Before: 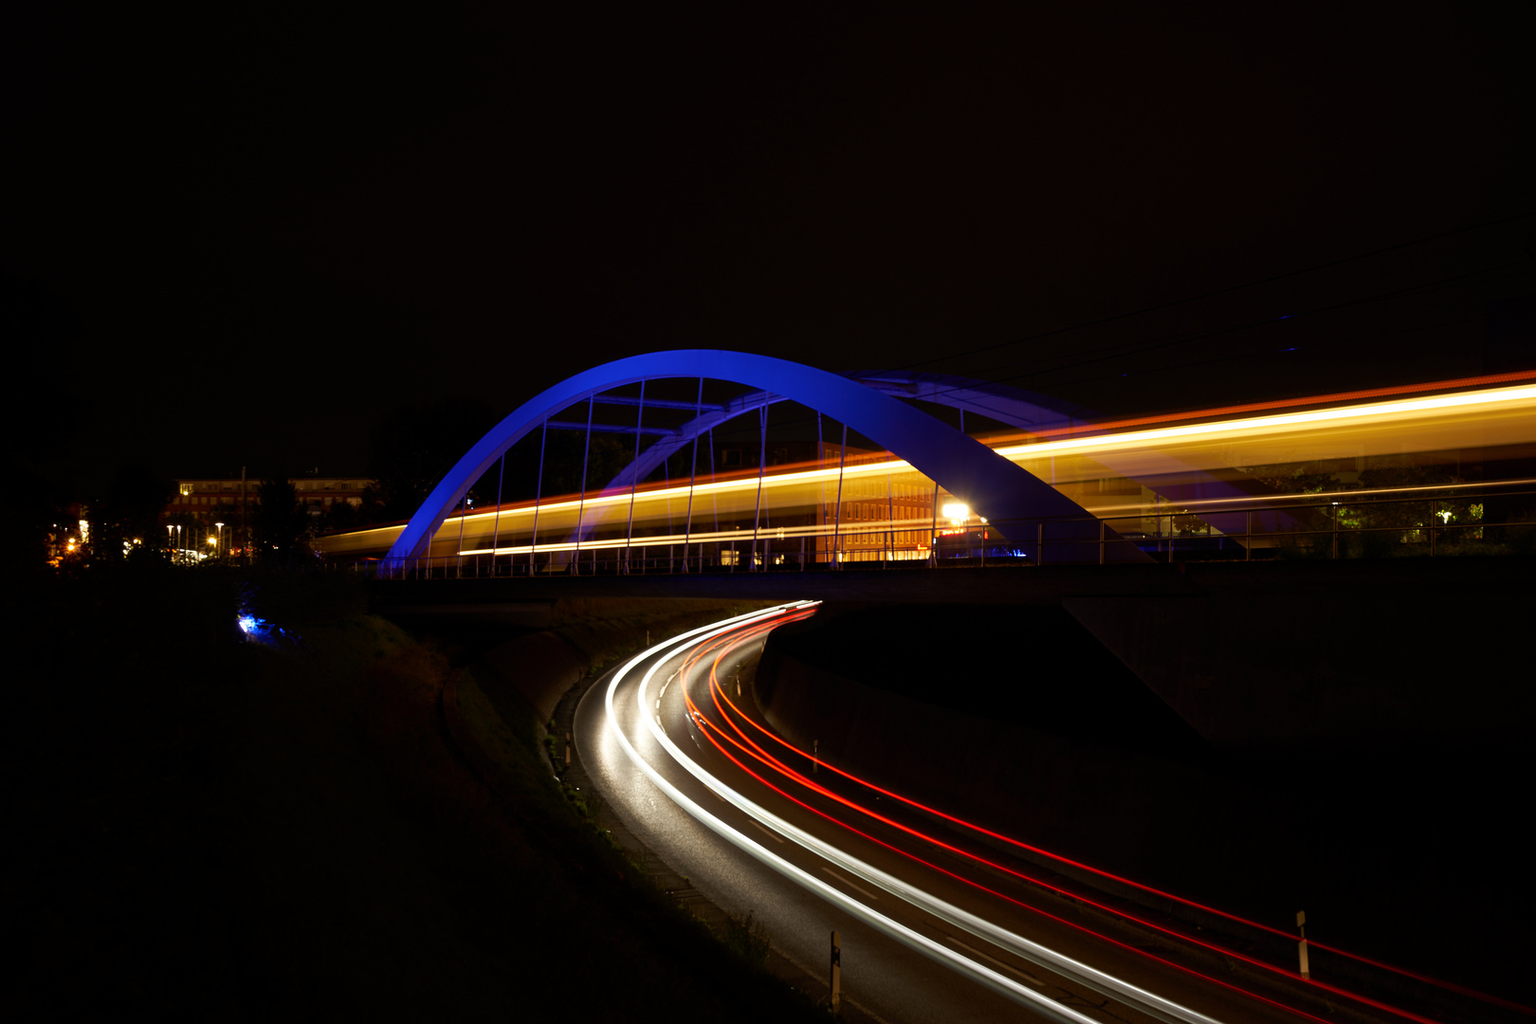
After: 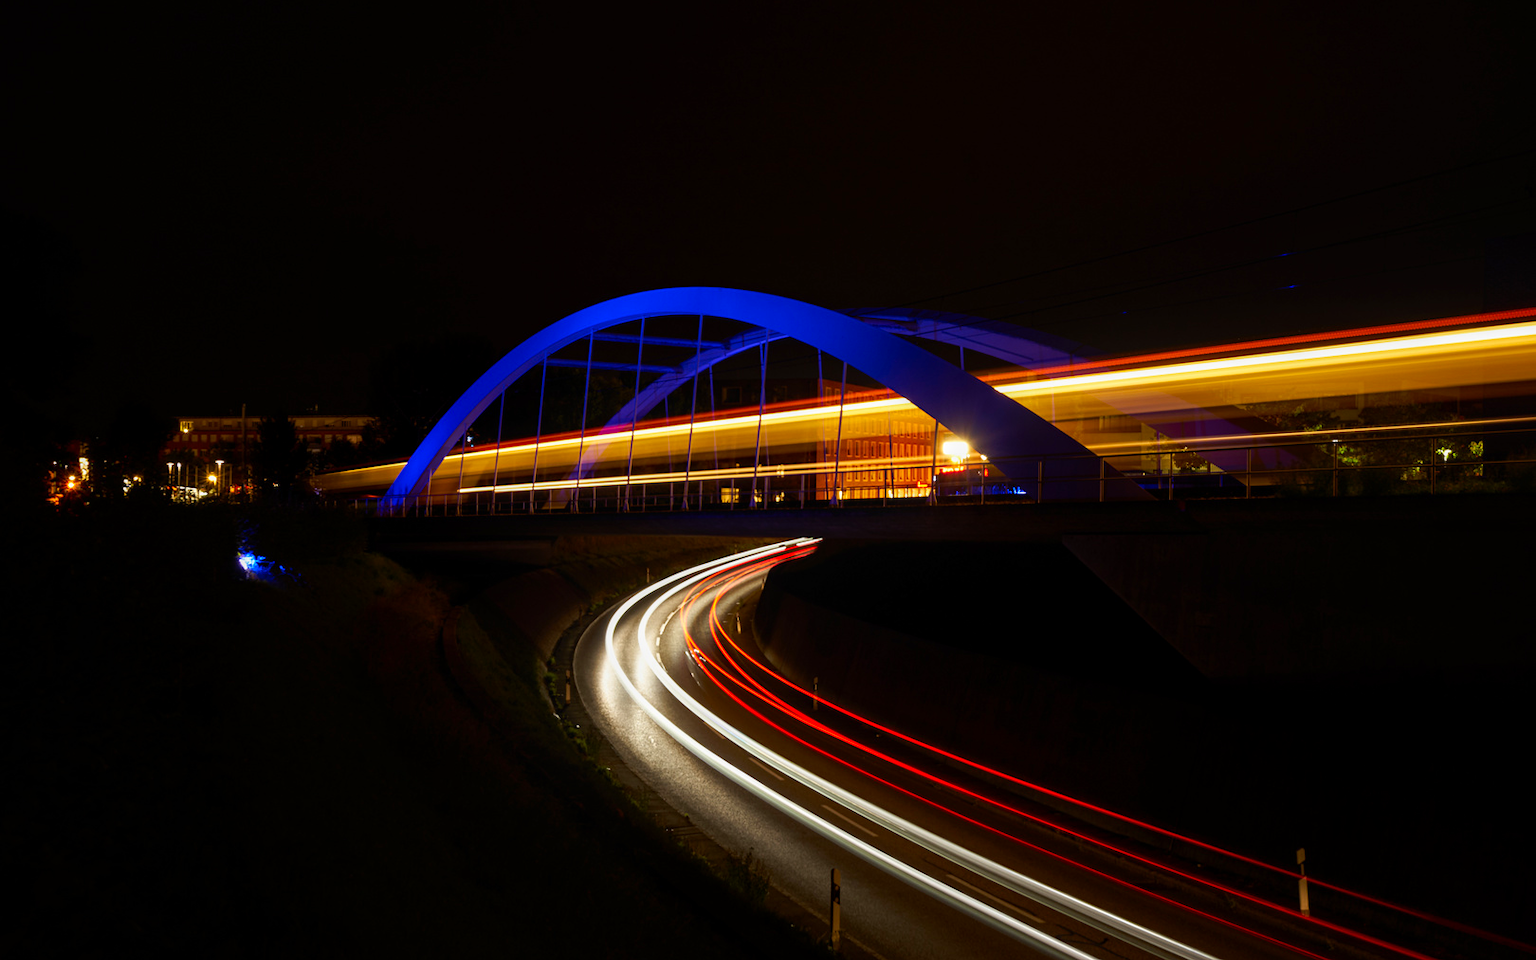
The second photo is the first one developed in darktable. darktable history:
local contrast: on, module defaults
contrast brightness saturation: contrast 0.092, saturation 0.269
crop and rotate: top 6.191%
